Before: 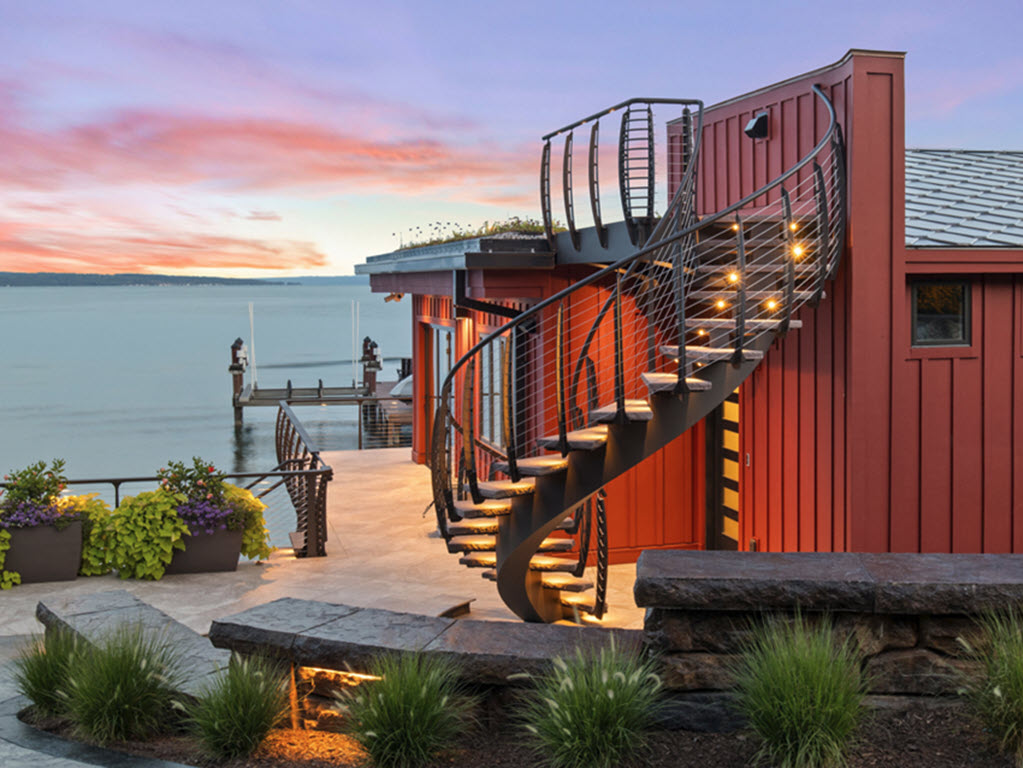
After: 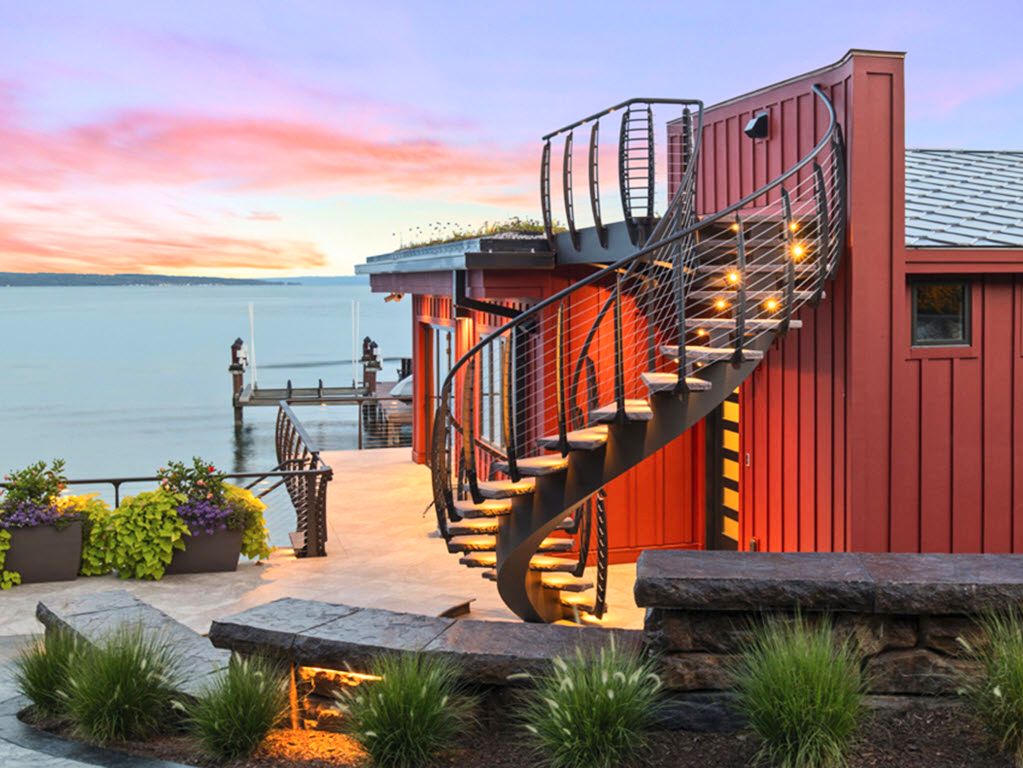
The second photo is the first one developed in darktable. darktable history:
tone equalizer: edges refinement/feathering 500, mask exposure compensation -1.57 EV, preserve details no
contrast brightness saturation: contrast 0.198, brightness 0.158, saturation 0.218
